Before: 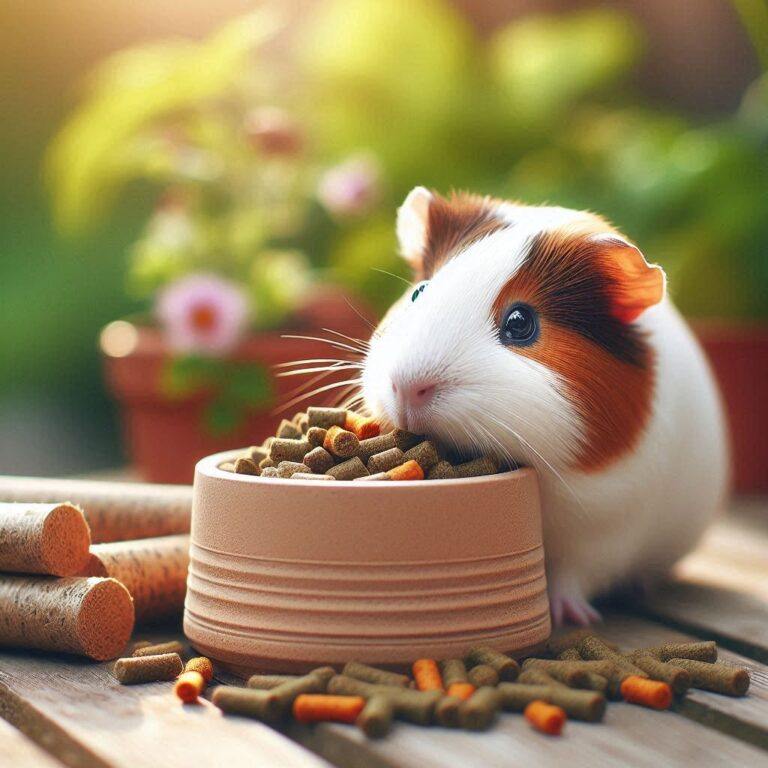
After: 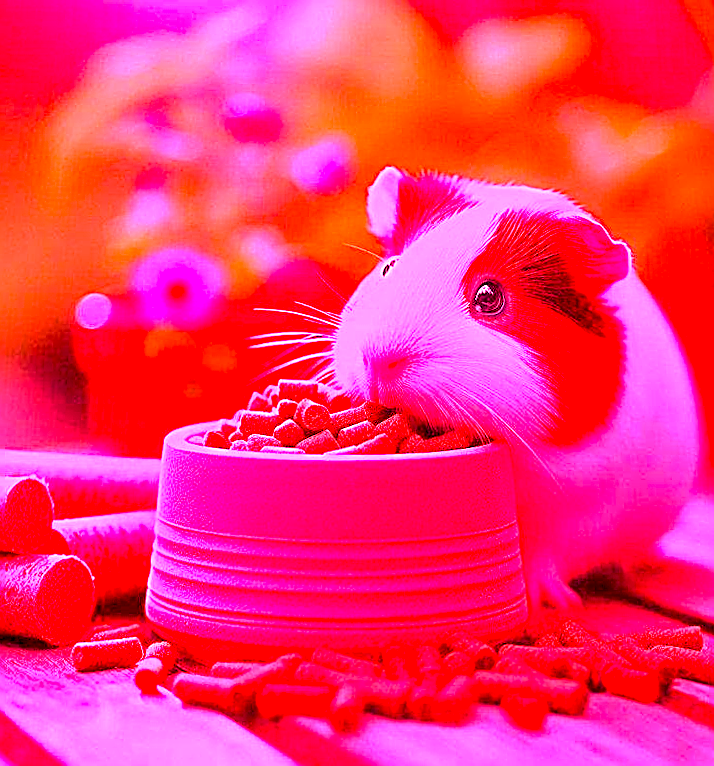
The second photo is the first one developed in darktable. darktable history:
exposure: black level correction 0.056, exposure -0.039 EV, compensate highlight preservation false
white balance: red 4.26, blue 1.802
rotate and perspective: rotation 0.215°, lens shift (vertical) -0.139, crop left 0.069, crop right 0.939, crop top 0.002, crop bottom 0.996
sharpen: on, module defaults
color correction: highlights a* 8.98, highlights b* 15.09, shadows a* -0.49, shadows b* 26.52
